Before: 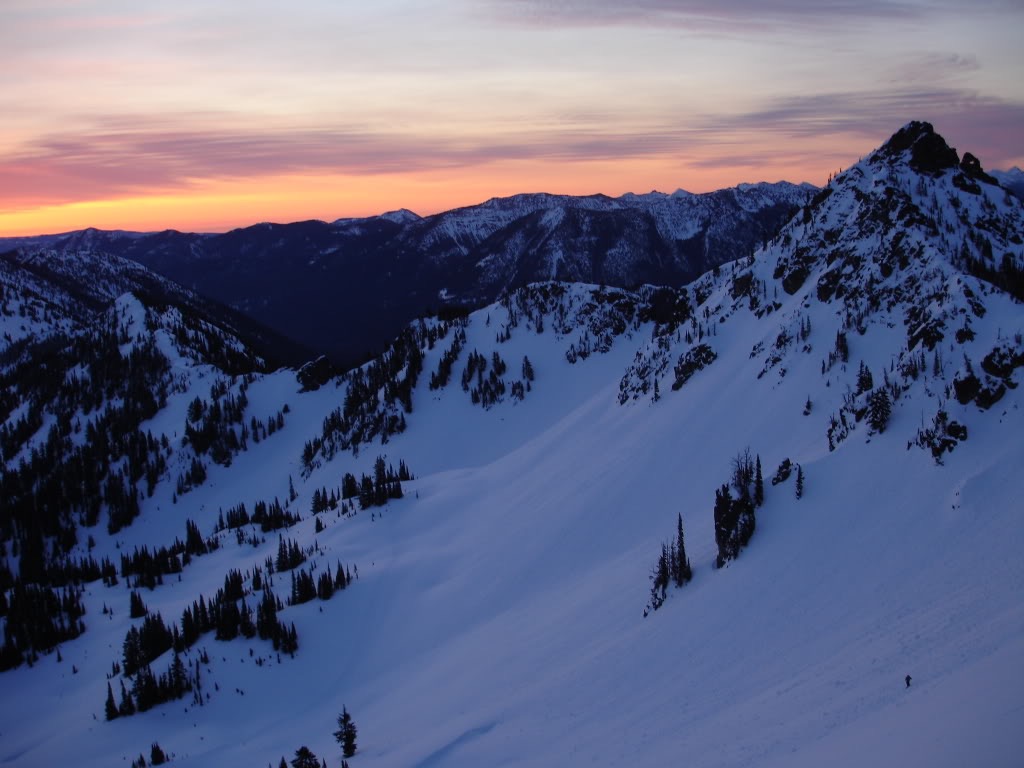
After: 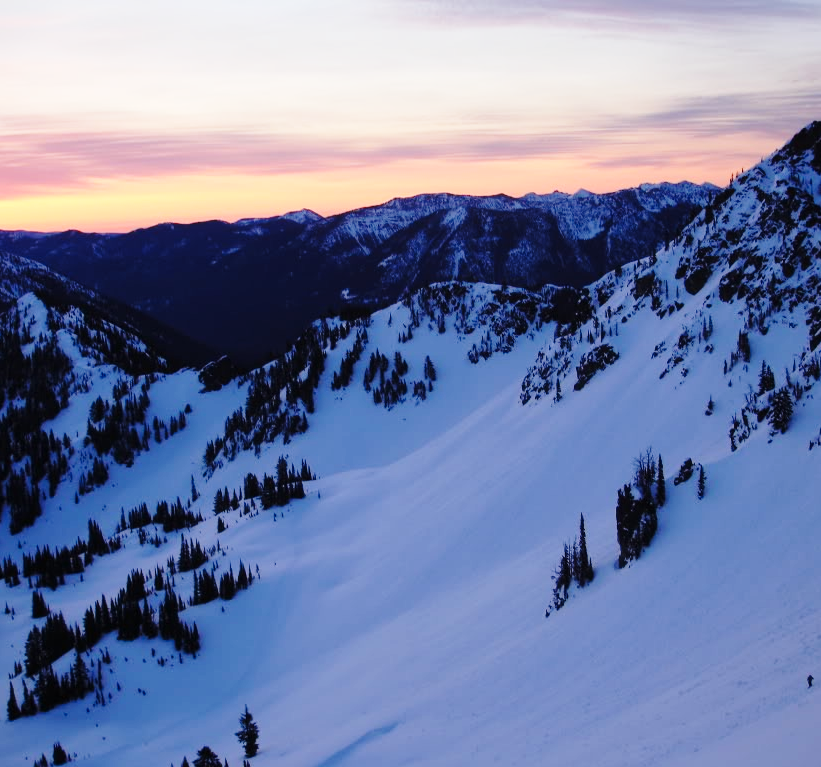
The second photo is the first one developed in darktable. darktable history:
crop and rotate: left 9.593%, right 10.207%
base curve: curves: ch0 [(0, 0) (0.028, 0.03) (0.121, 0.232) (0.46, 0.748) (0.859, 0.968) (1, 1)], preserve colors none
